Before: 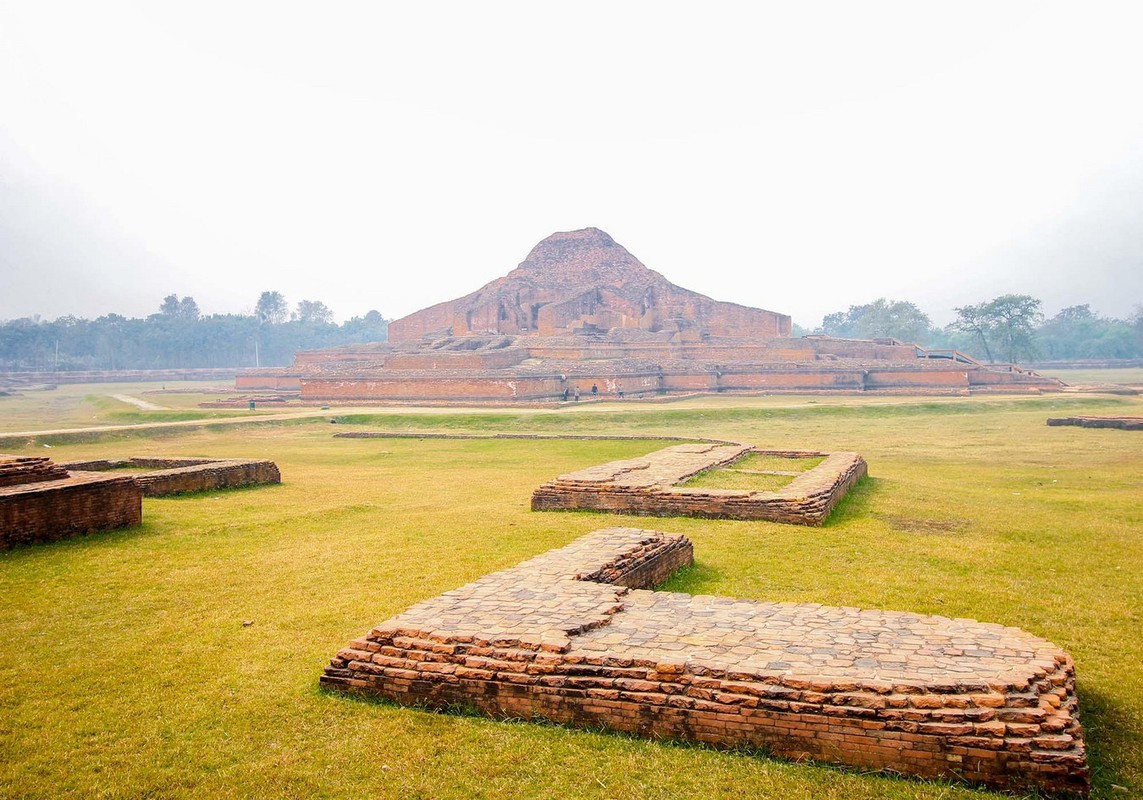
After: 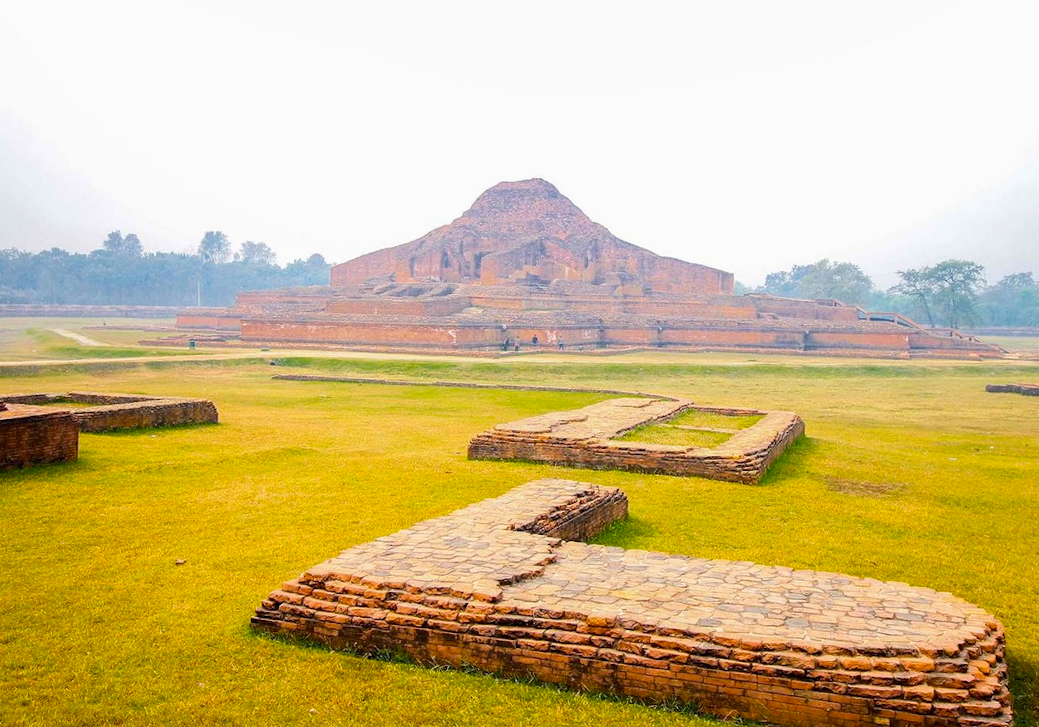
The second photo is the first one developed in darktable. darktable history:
color balance rgb: perceptual saturation grading › global saturation 20%, global vibrance 20%
crop and rotate: angle -1.96°, left 3.097%, top 4.154%, right 1.586%, bottom 0.529%
